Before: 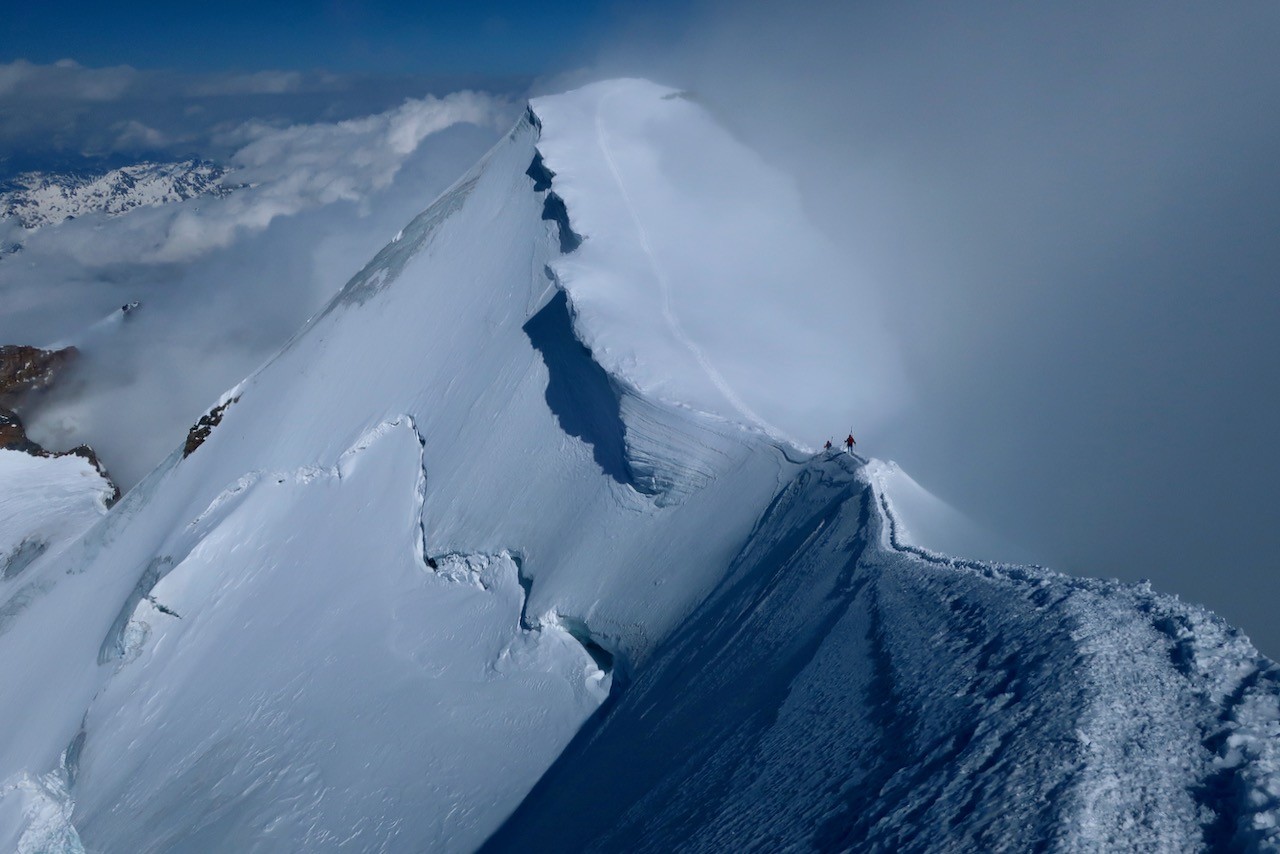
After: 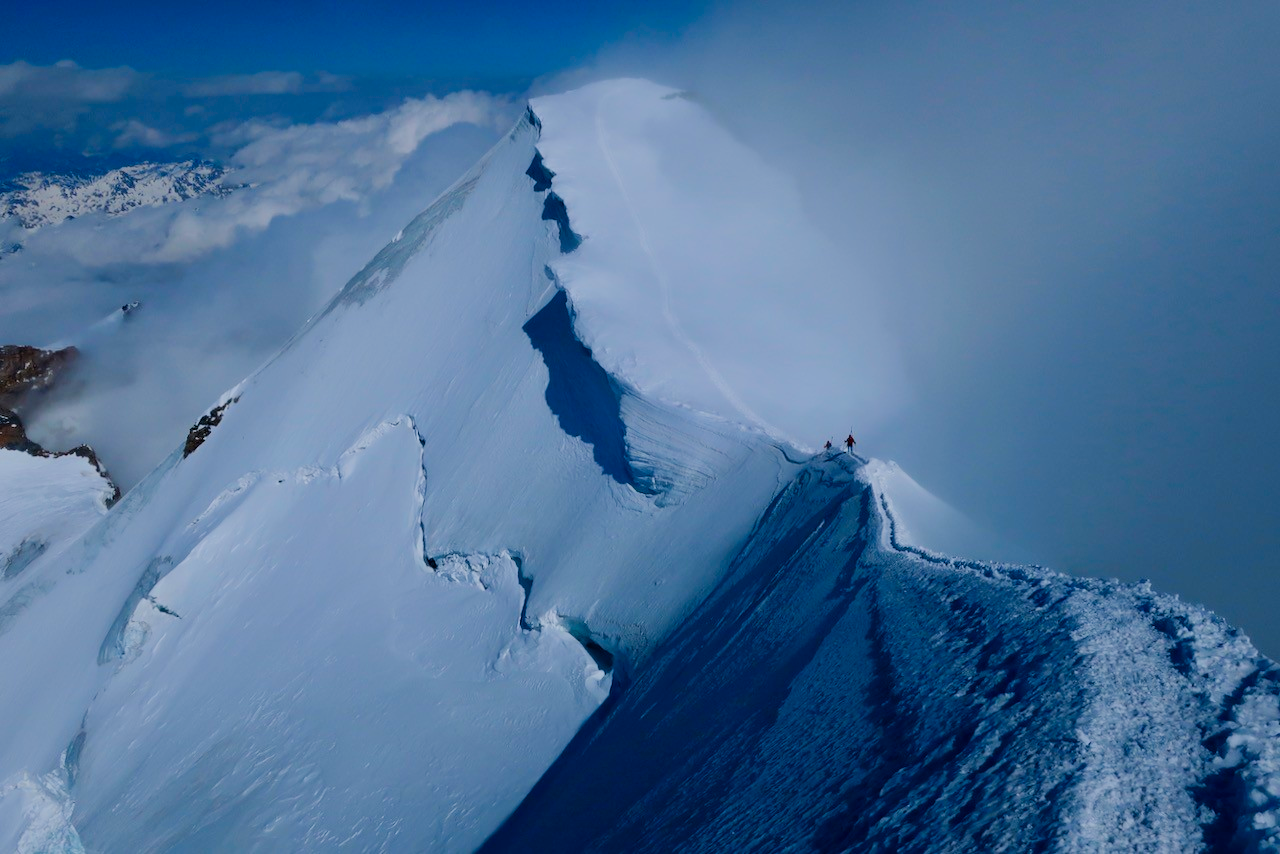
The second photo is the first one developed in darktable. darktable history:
contrast brightness saturation: saturation 0.499
filmic rgb: black relative exposure -7.65 EV, white relative exposure 4.56 EV, threshold 3.06 EV, hardness 3.61, enable highlight reconstruction true
